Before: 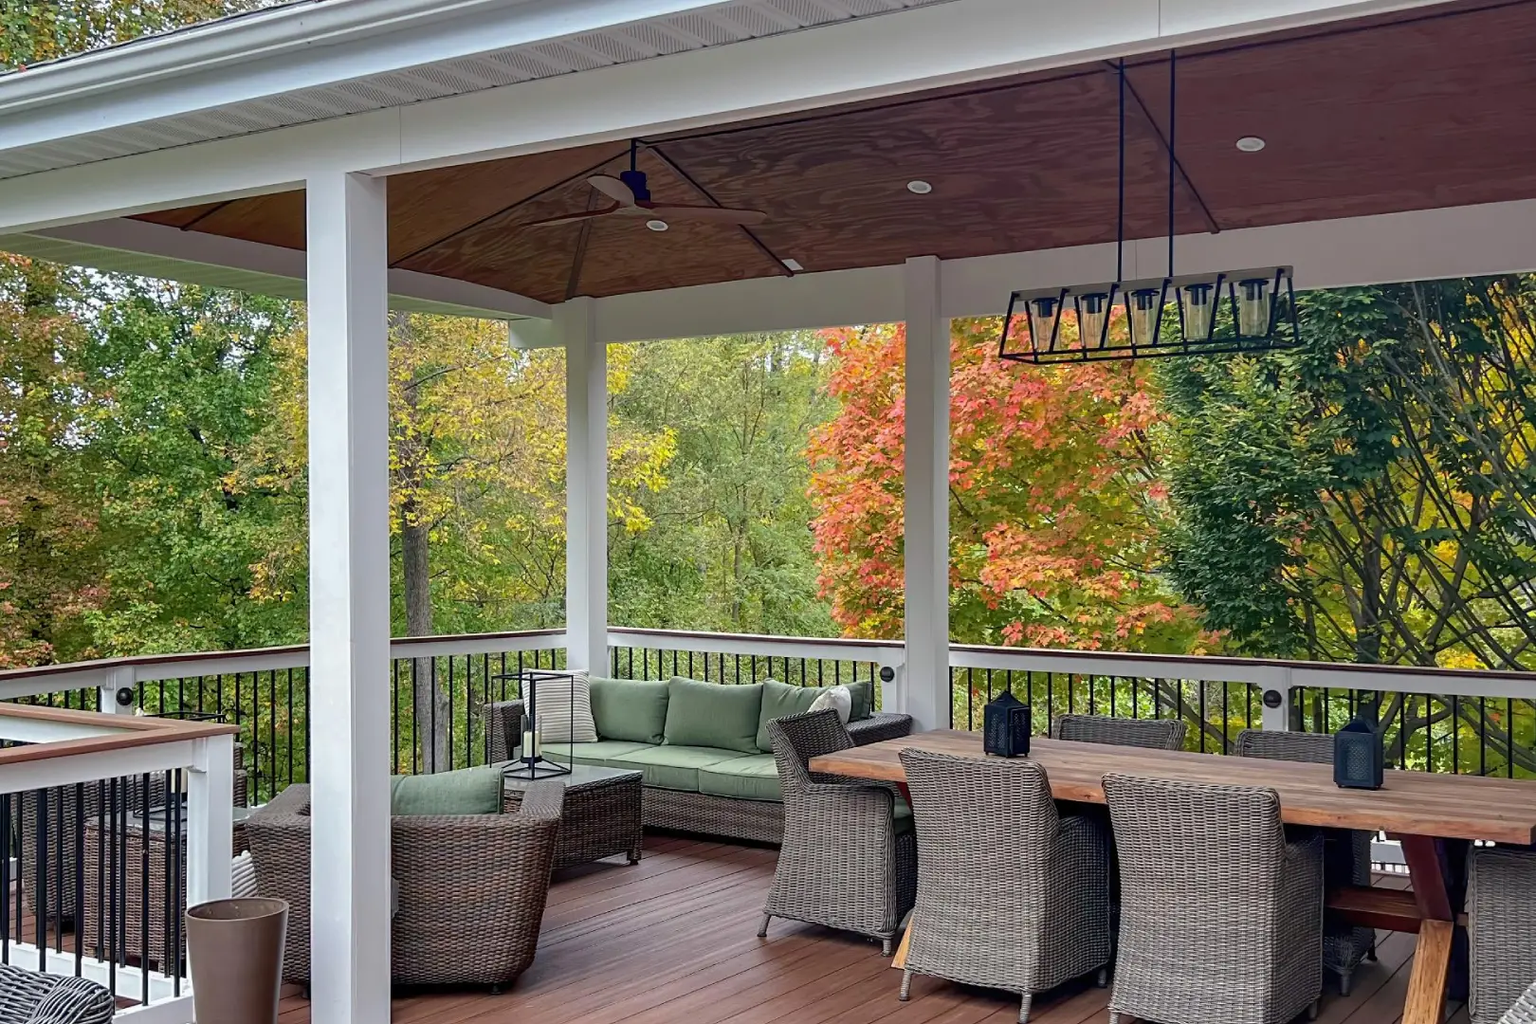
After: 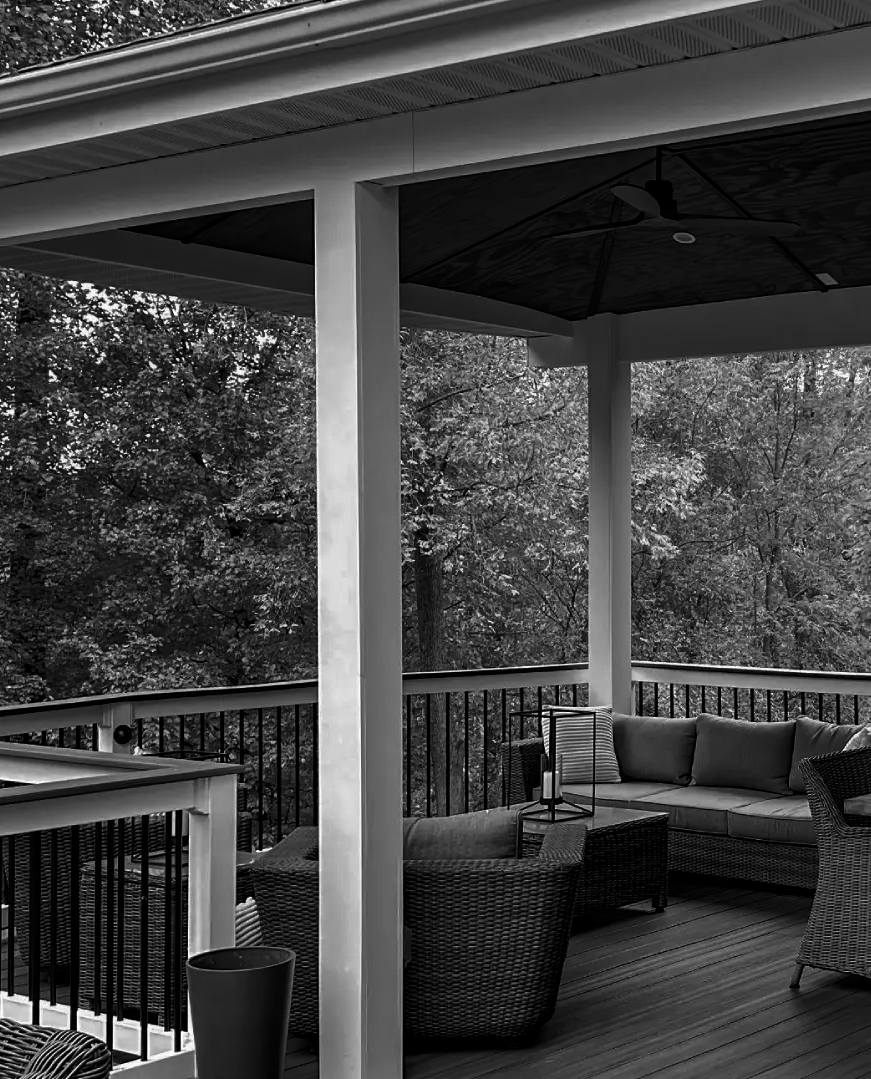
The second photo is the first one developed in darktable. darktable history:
crop: left 0.587%, right 45.588%, bottom 0.086%
contrast brightness saturation: brightness -0.52
haze removal: adaptive false
monochrome: on, module defaults
